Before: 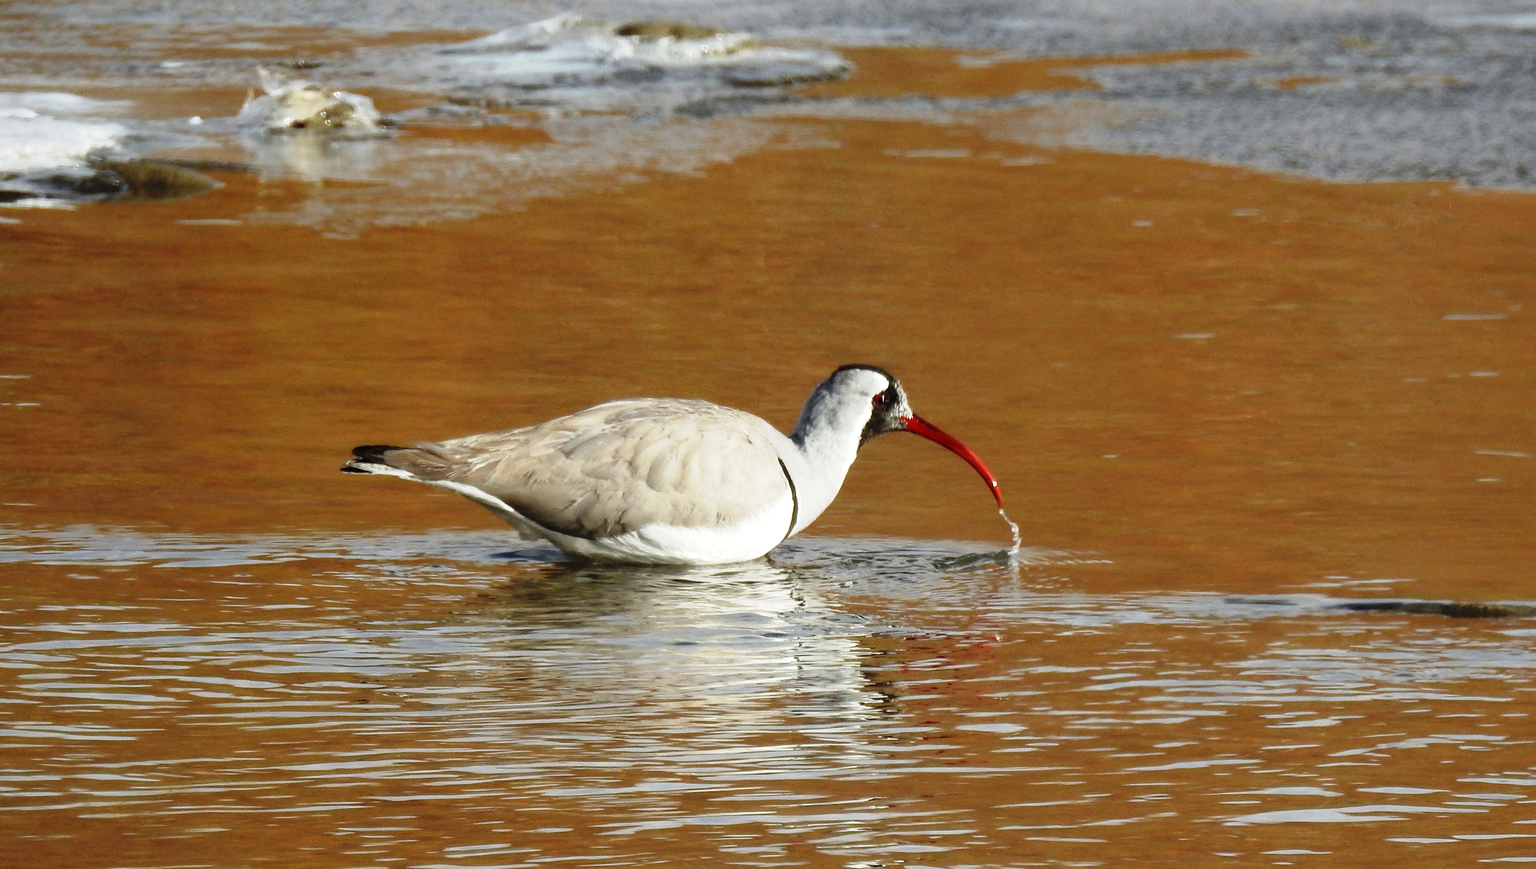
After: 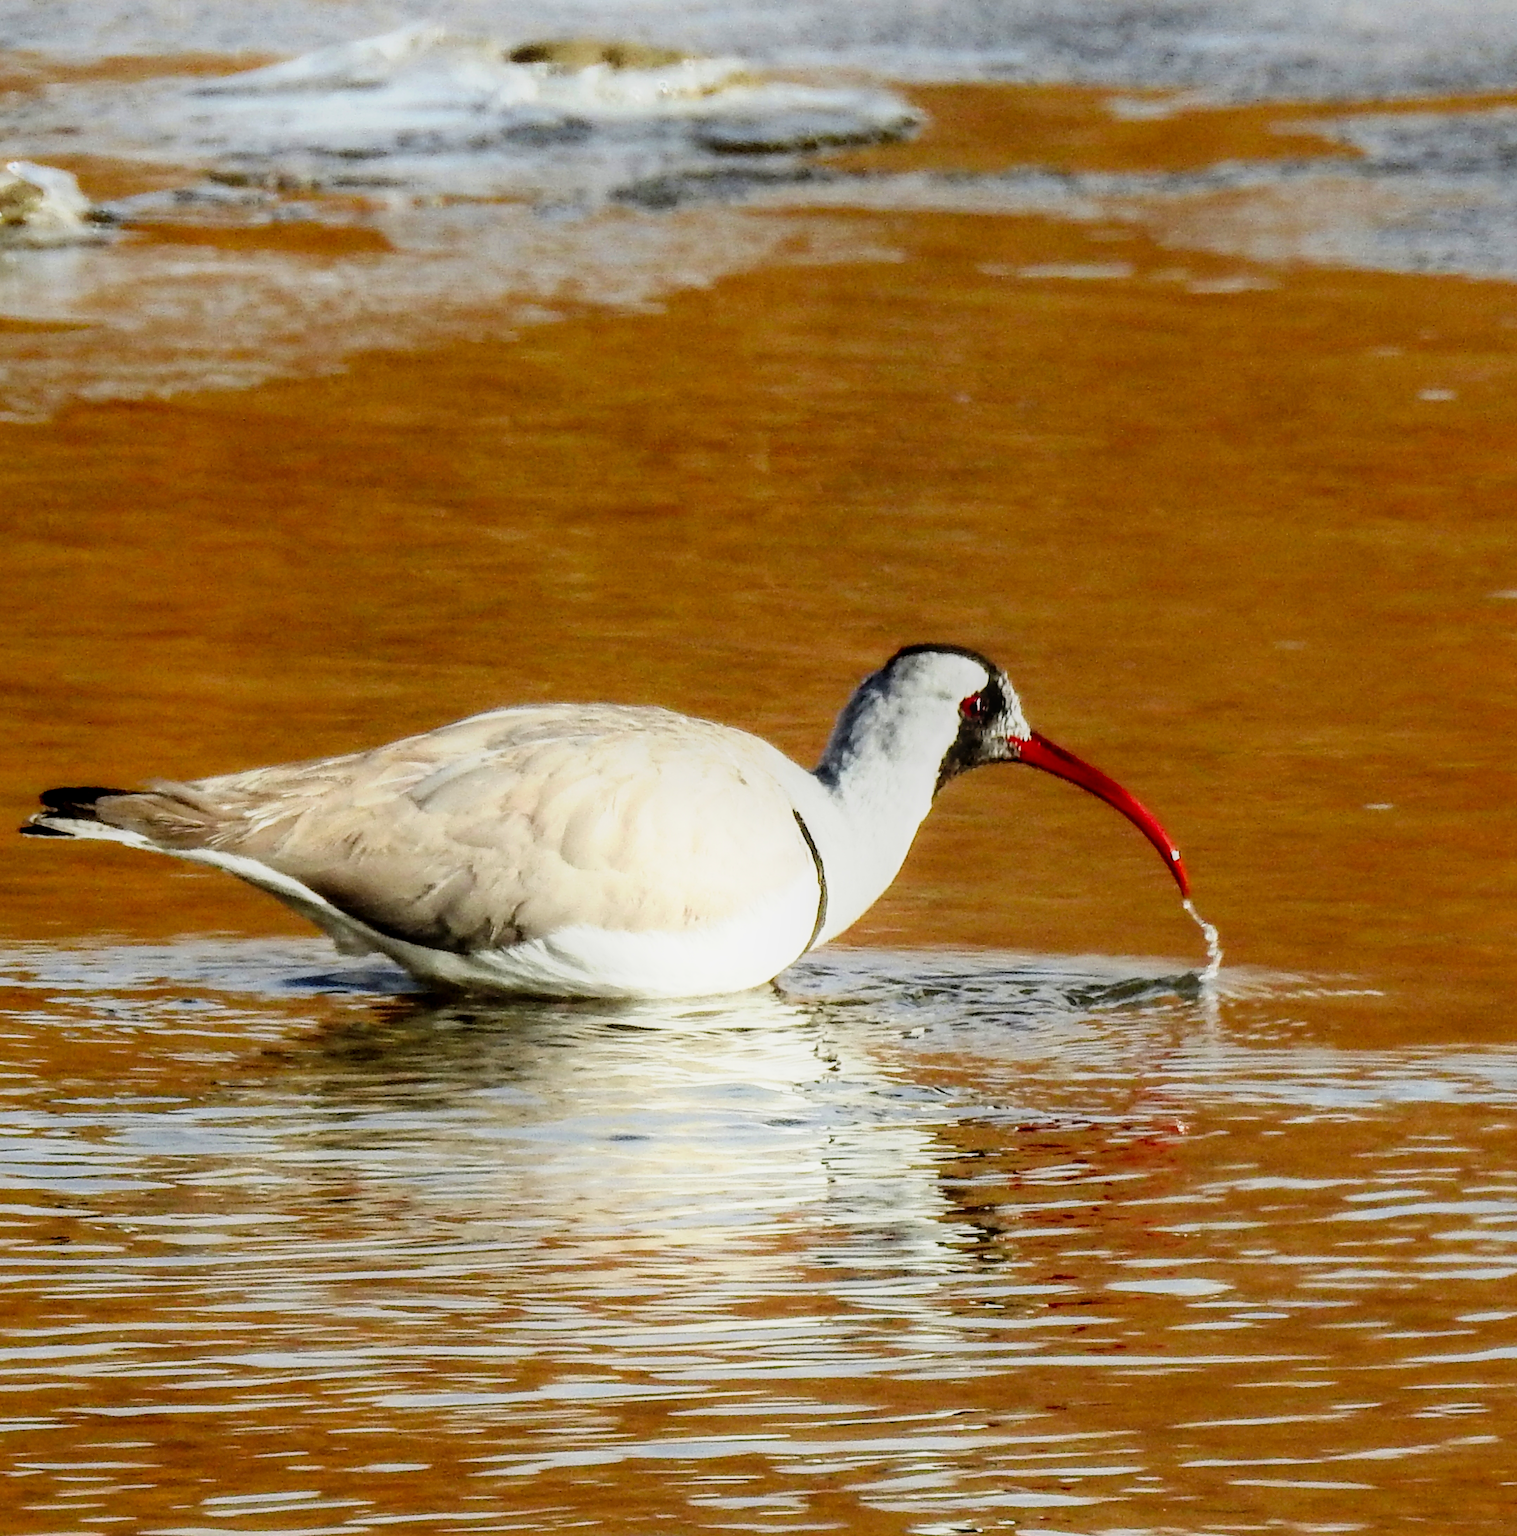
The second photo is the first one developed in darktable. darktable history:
crop: left 21.459%, right 22.604%
local contrast: on, module defaults
exposure: black level correction 0, exposure 0.691 EV, compensate highlight preservation false
contrast brightness saturation: contrast 0.069, brightness -0.15, saturation 0.114
shadows and highlights: shadows -41.02, highlights 64.6, soften with gaussian
filmic rgb: black relative exposure -7.21 EV, white relative exposure 5.36 EV, hardness 3.02, color science v6 (2022)
